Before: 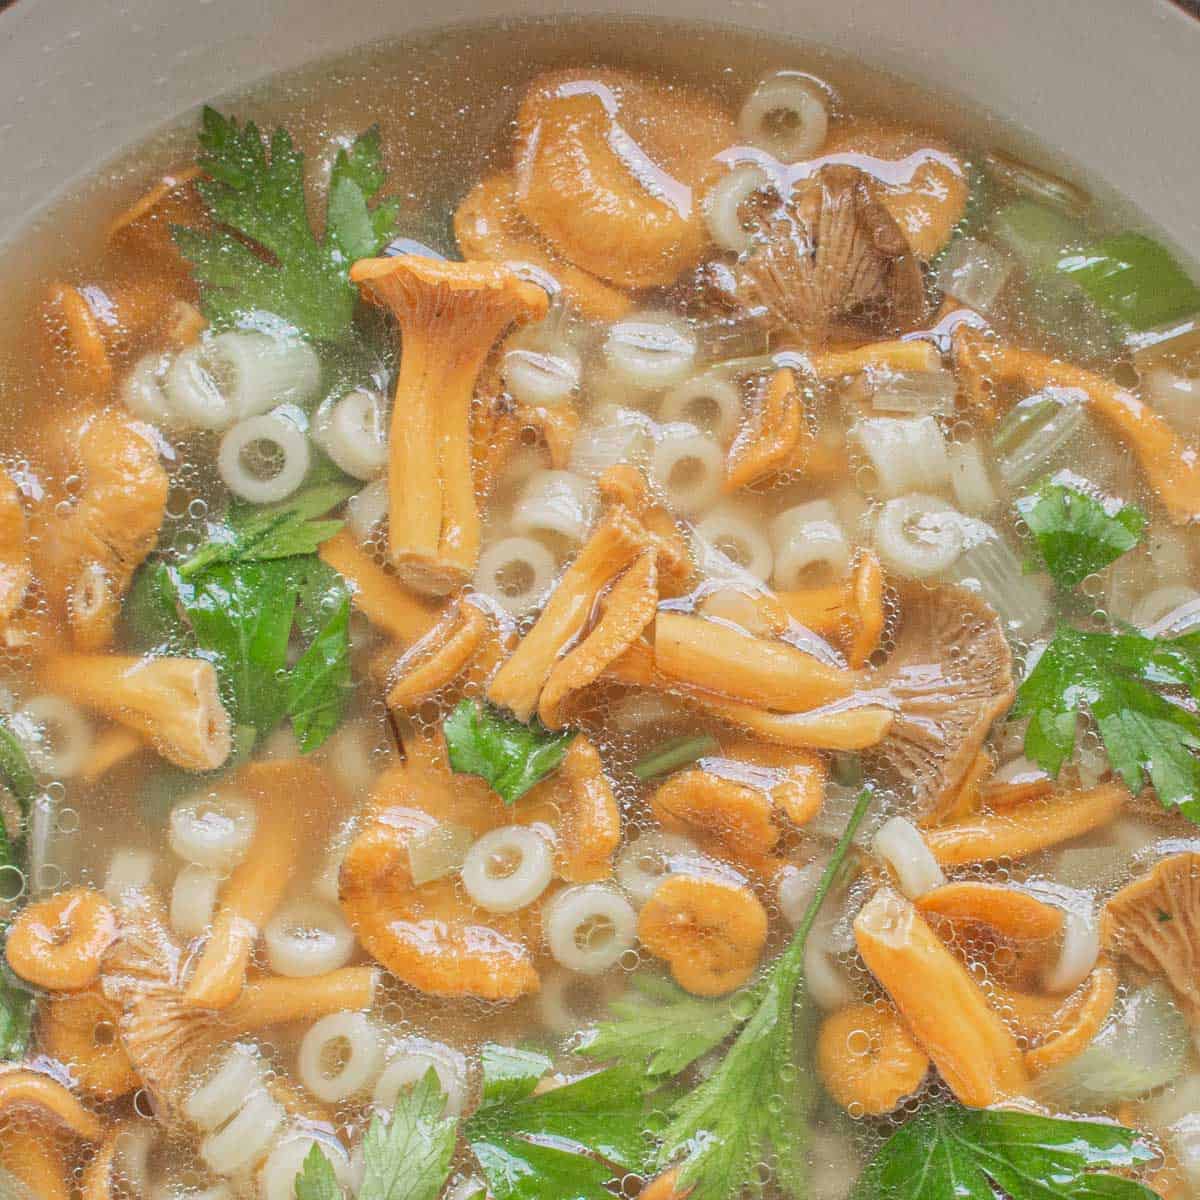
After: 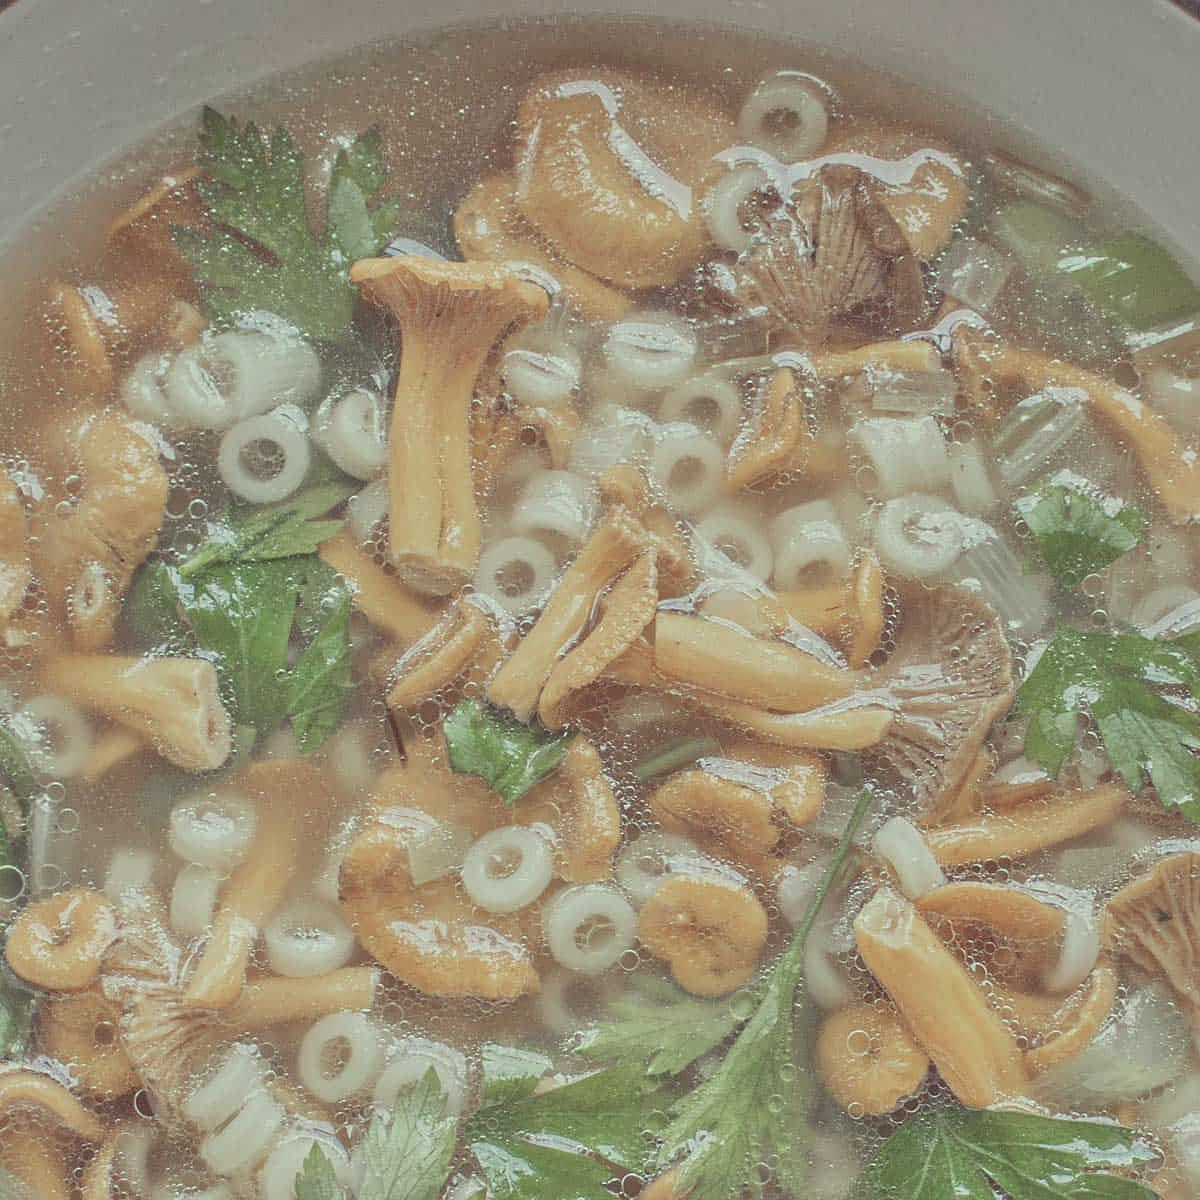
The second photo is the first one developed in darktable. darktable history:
color correction: highlights a* -20.48, highlights b* 20.4, shadows a* 19.68, shadows b* -20.97, saturation 0.452
shadows and highlights: radius 120.95, shadows 22.03, white point adjustment -9.57, highlights -14.84, soften with gaussian
sharpen: radius 1.013, threshold 0.996
tone equalizer: -7 EV 0.141 EV, -6 EV 0.622 EV, -5 EV 1.15 EV, -4 EV 1.36 EV, -3 EV 1.14 EV, -2 EV 0.6 EV, -1 EV 0.148 EV
